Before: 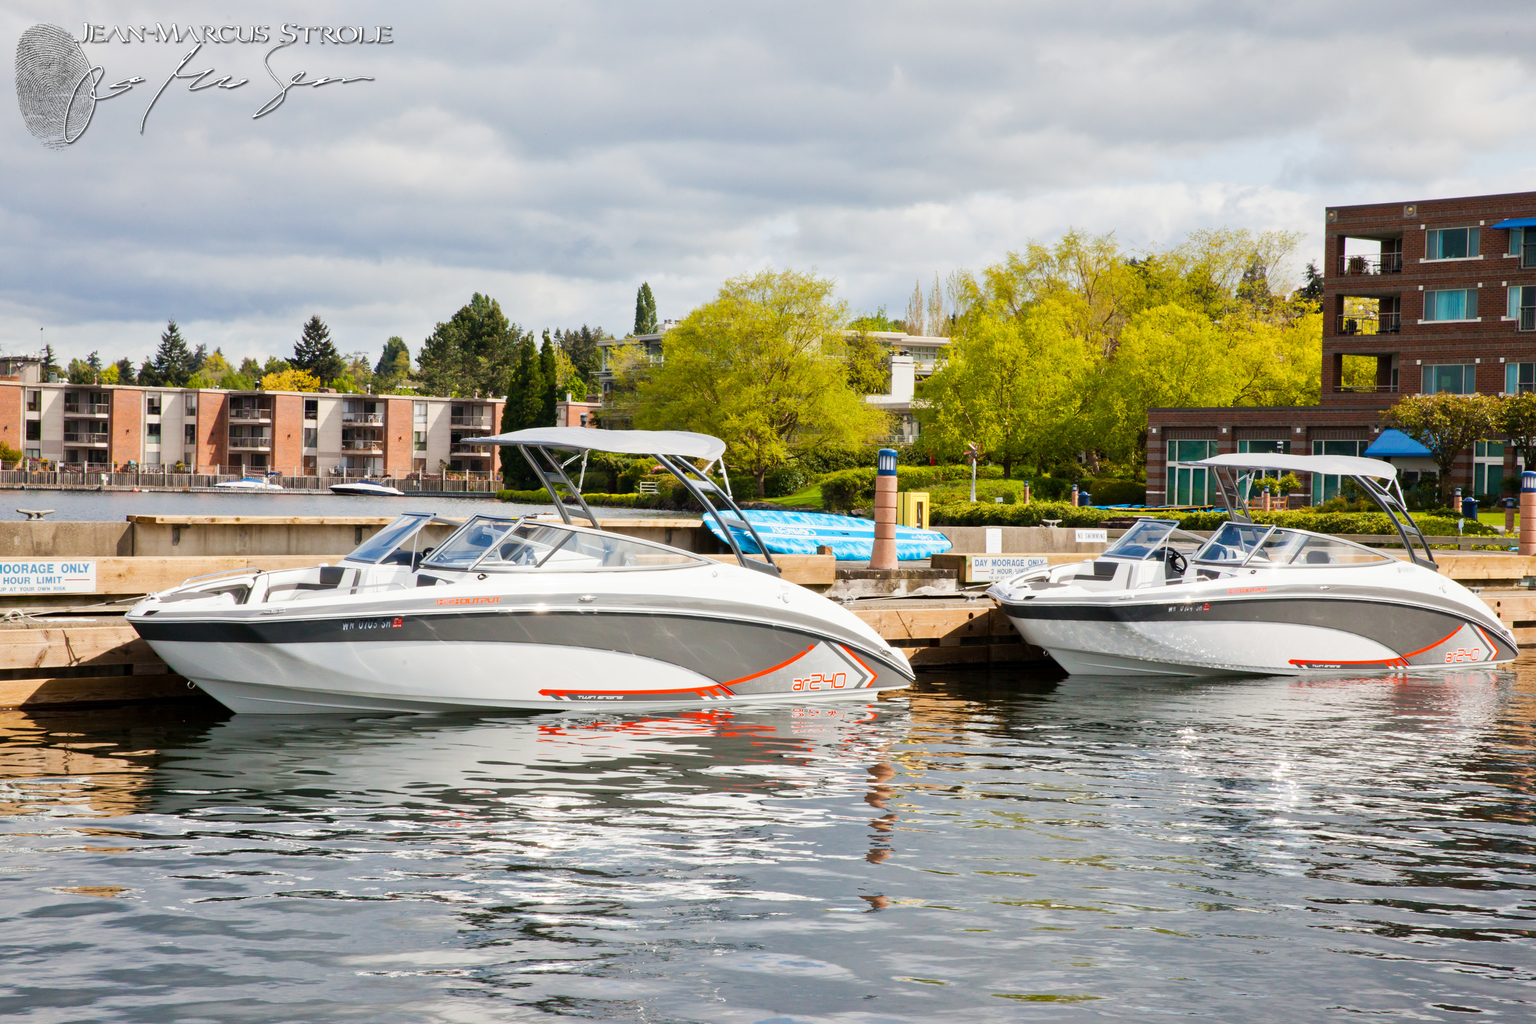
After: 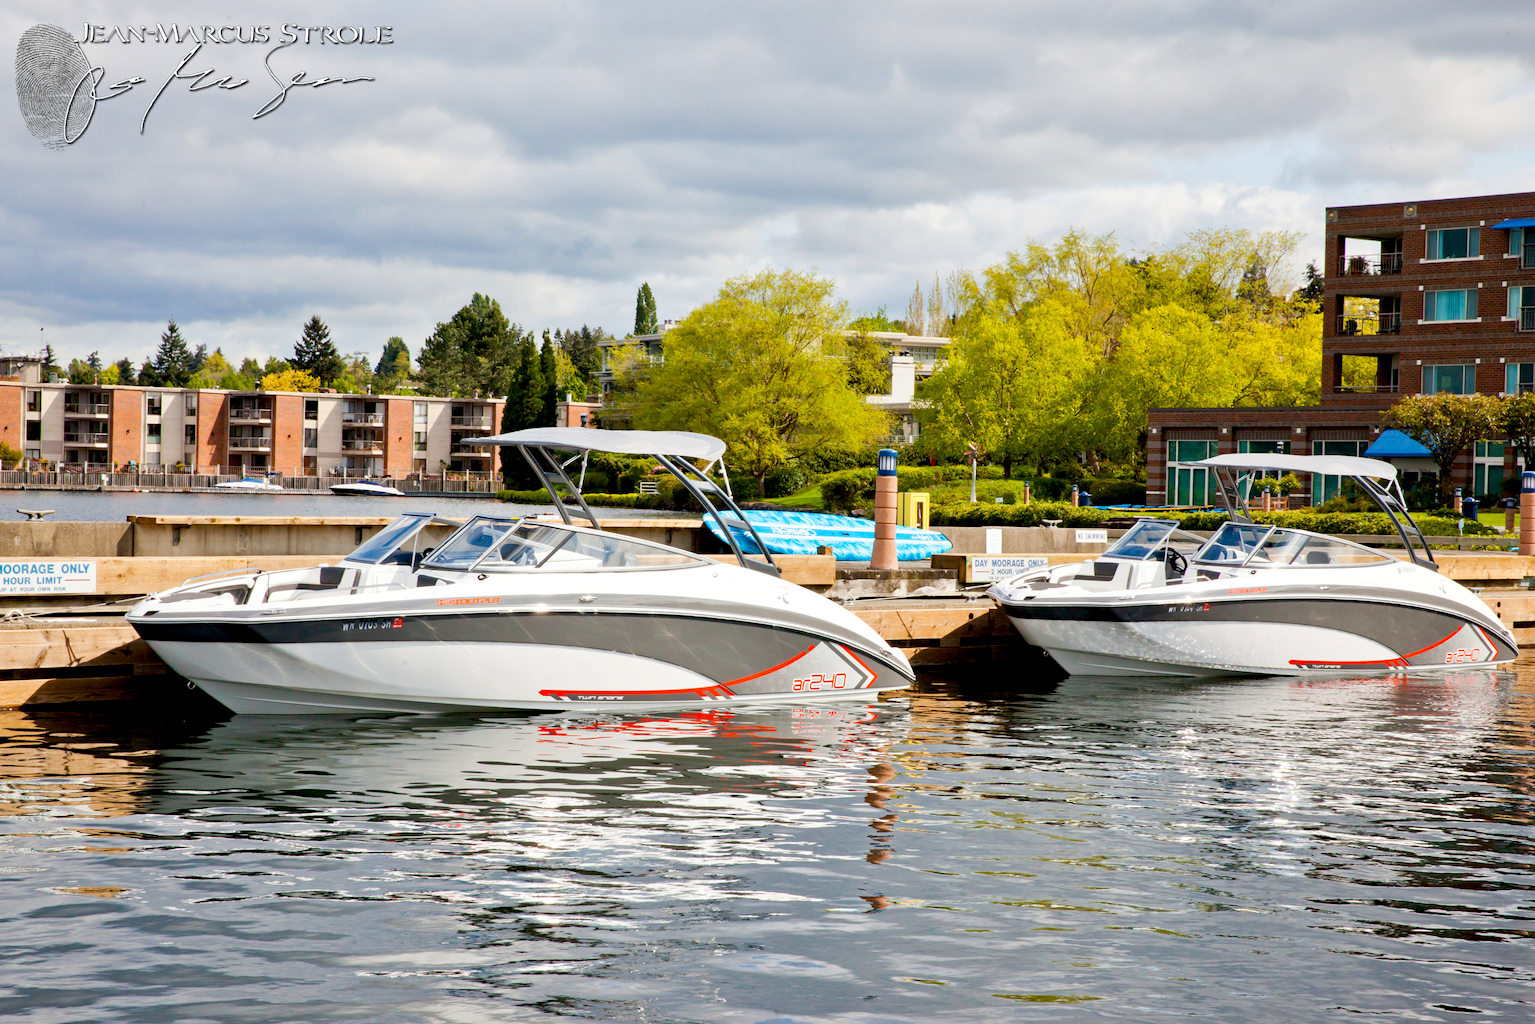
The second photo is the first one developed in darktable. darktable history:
exposure: black level correction 0.008, exposure 0.102 EV, compensate exposure bias true, compensate highlight preservation false
haze removal: adaptive false
